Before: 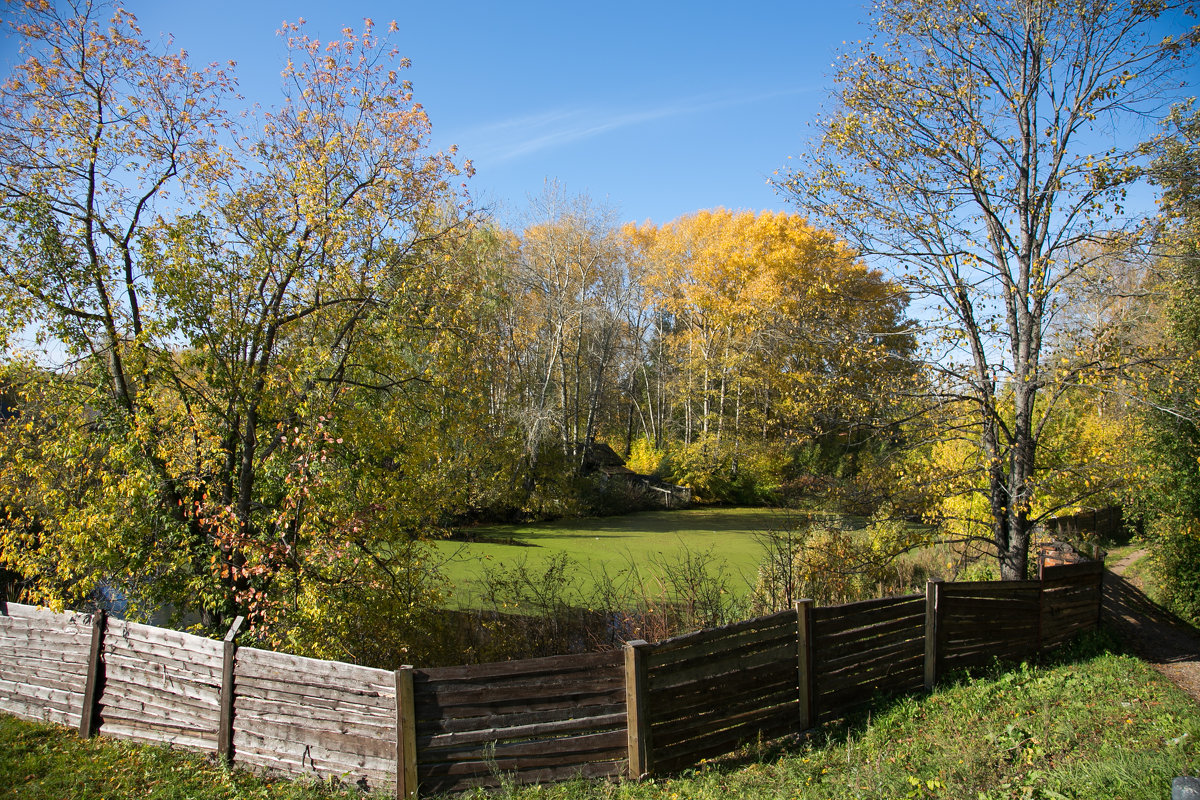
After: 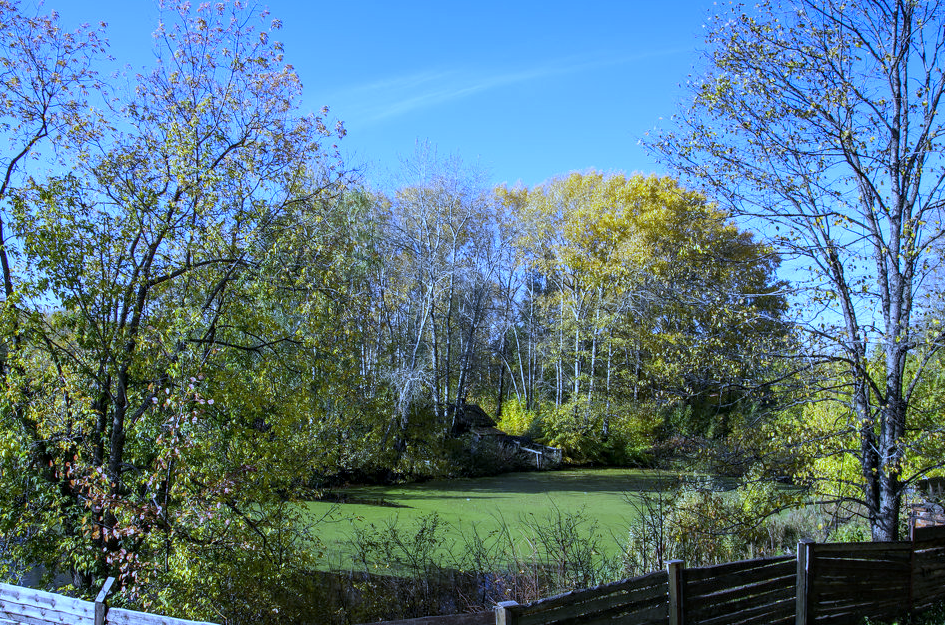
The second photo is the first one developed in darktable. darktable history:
crop and rotate: left 10.77%, top 5.1%, right 10.41%, bottom 16.76%
white balance: red 0.766, blue 1.537
local contrast: on, module defaults
exposure: compensate highlight preservation false
